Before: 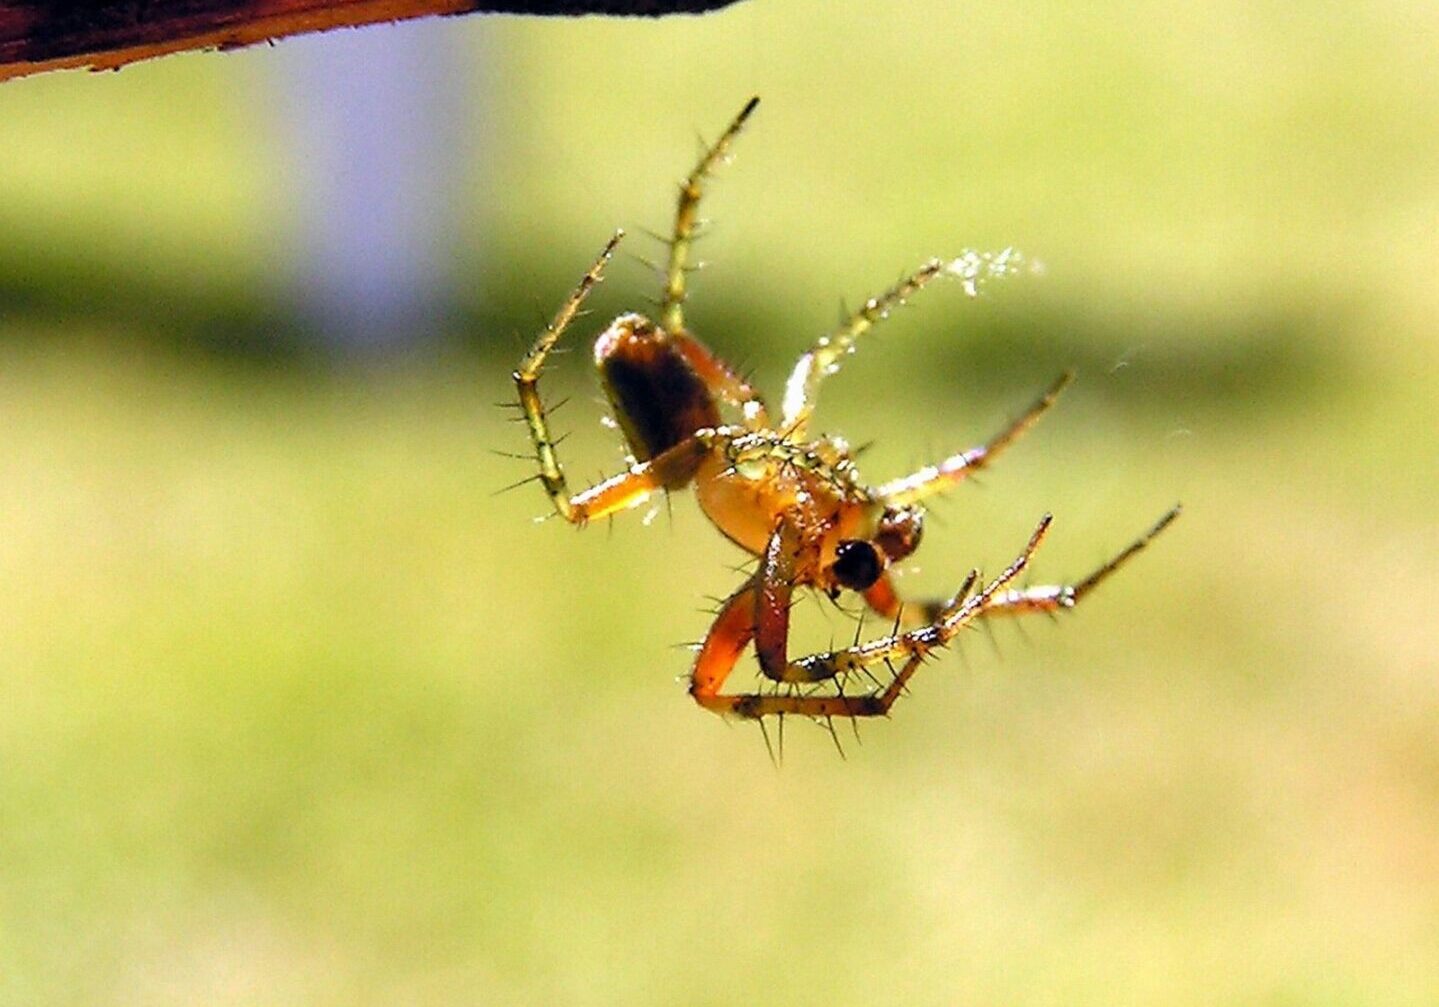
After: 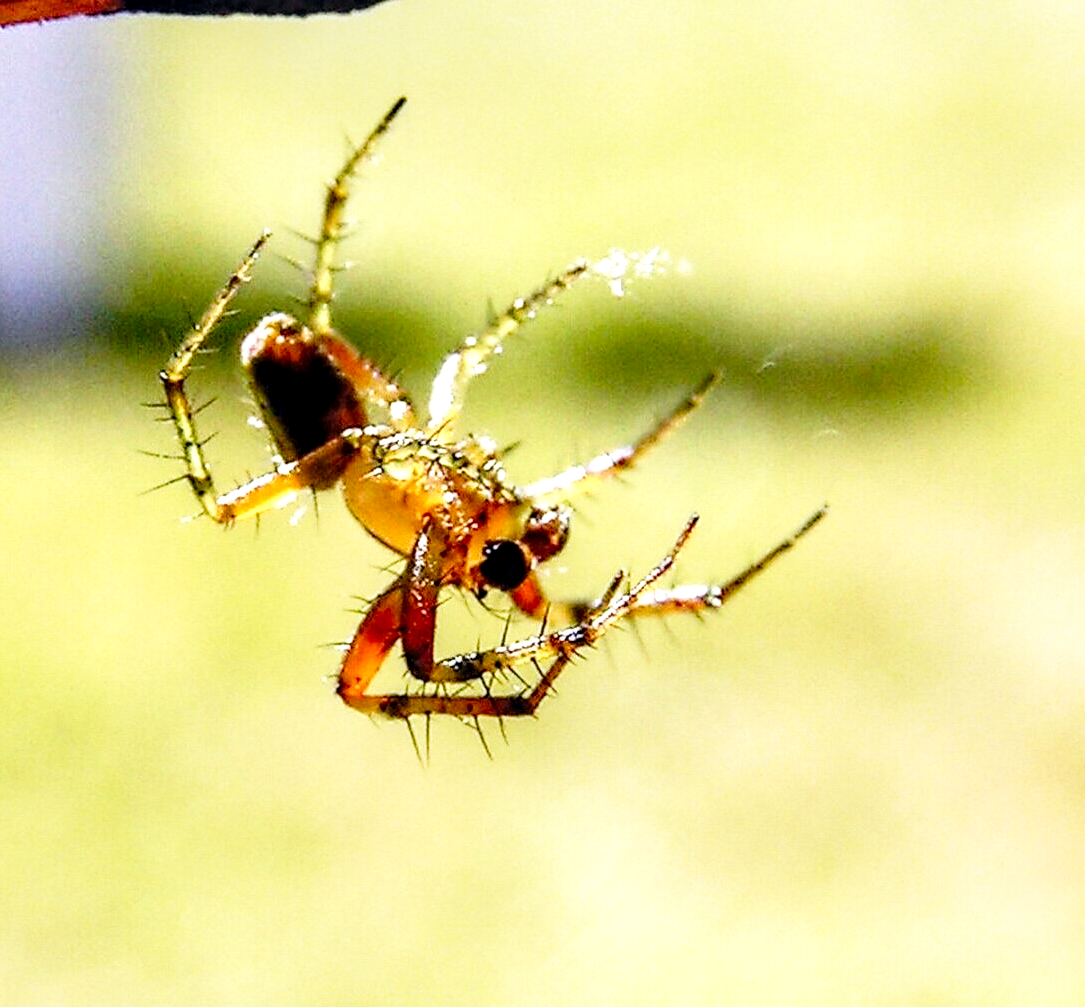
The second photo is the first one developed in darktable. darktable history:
local contrast: highlights 60%, shadows 60%, detail 160%
tone equalizer: on, module defaults
base curve: curves: ch0 [(0, 0) (0.028, 0.03) (0.121, 0.232) (0.46, 0.748) (0.859, 0.968) (1, 1)], preserve colors none
crop and rotate: left 24.6%
